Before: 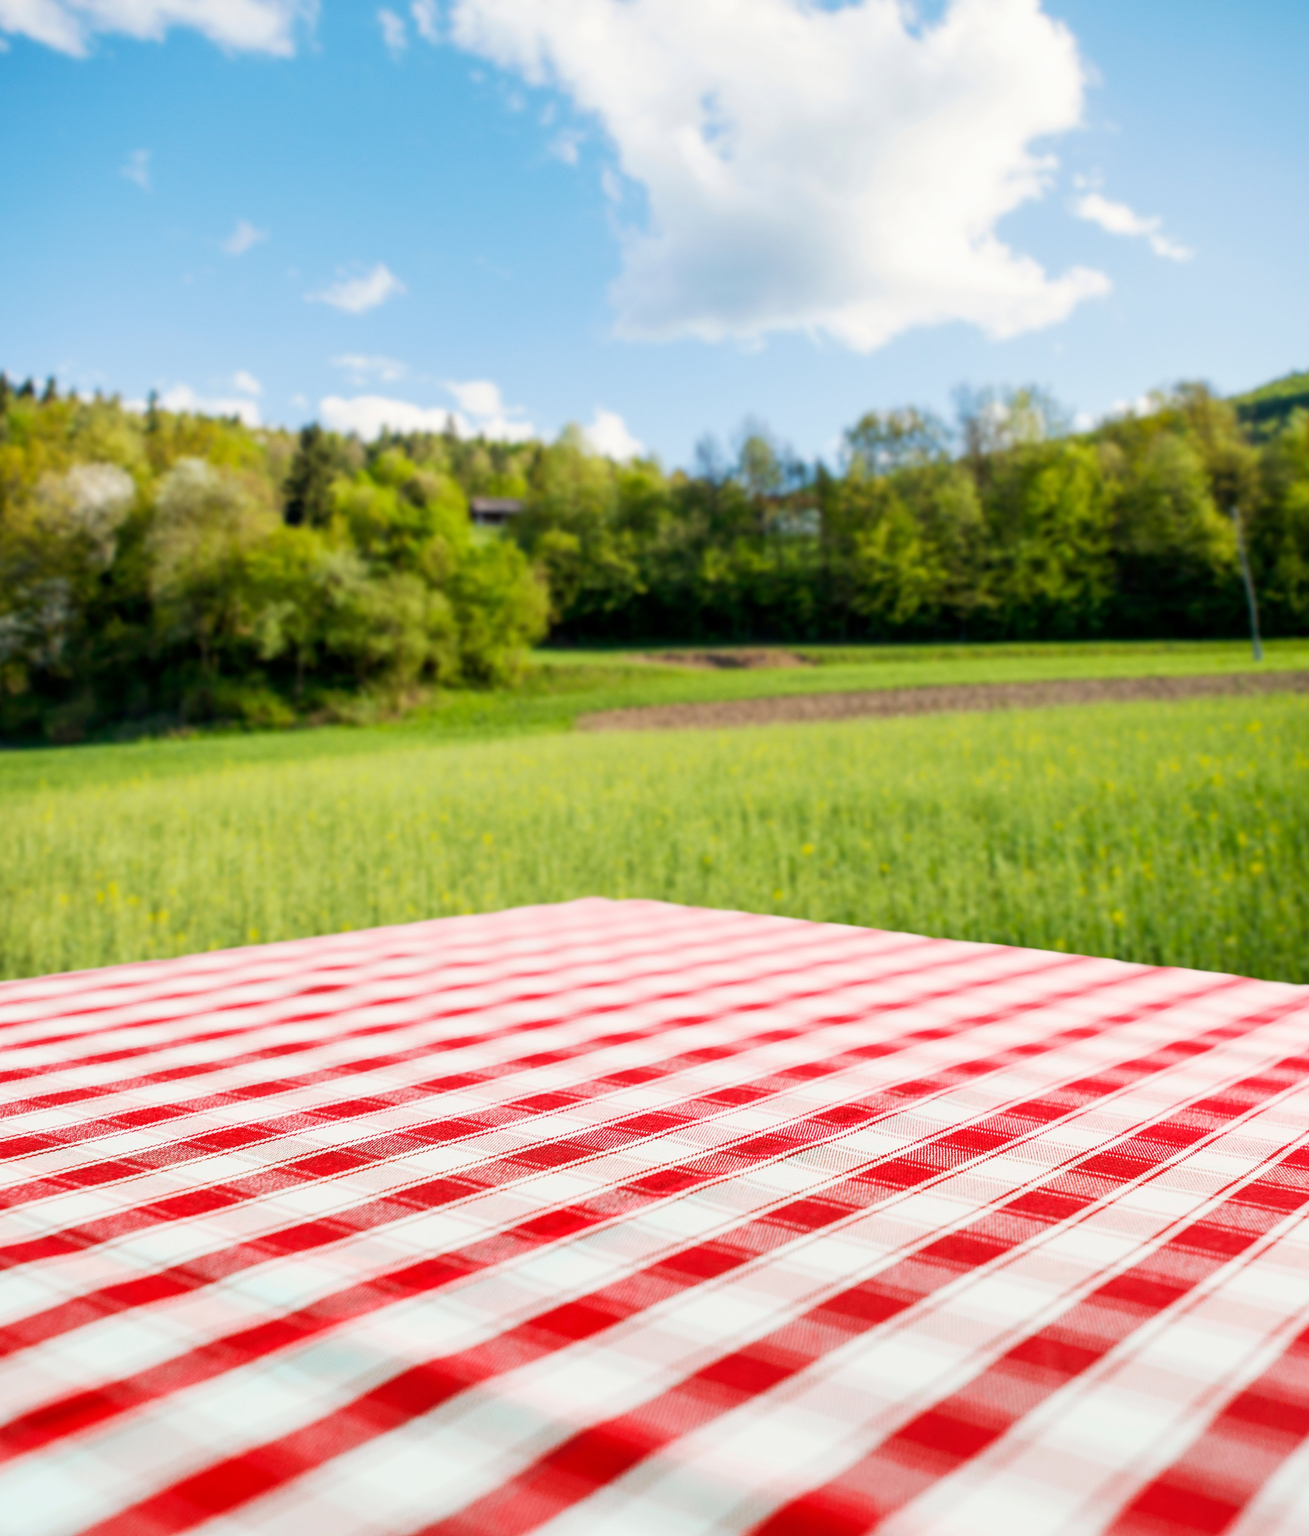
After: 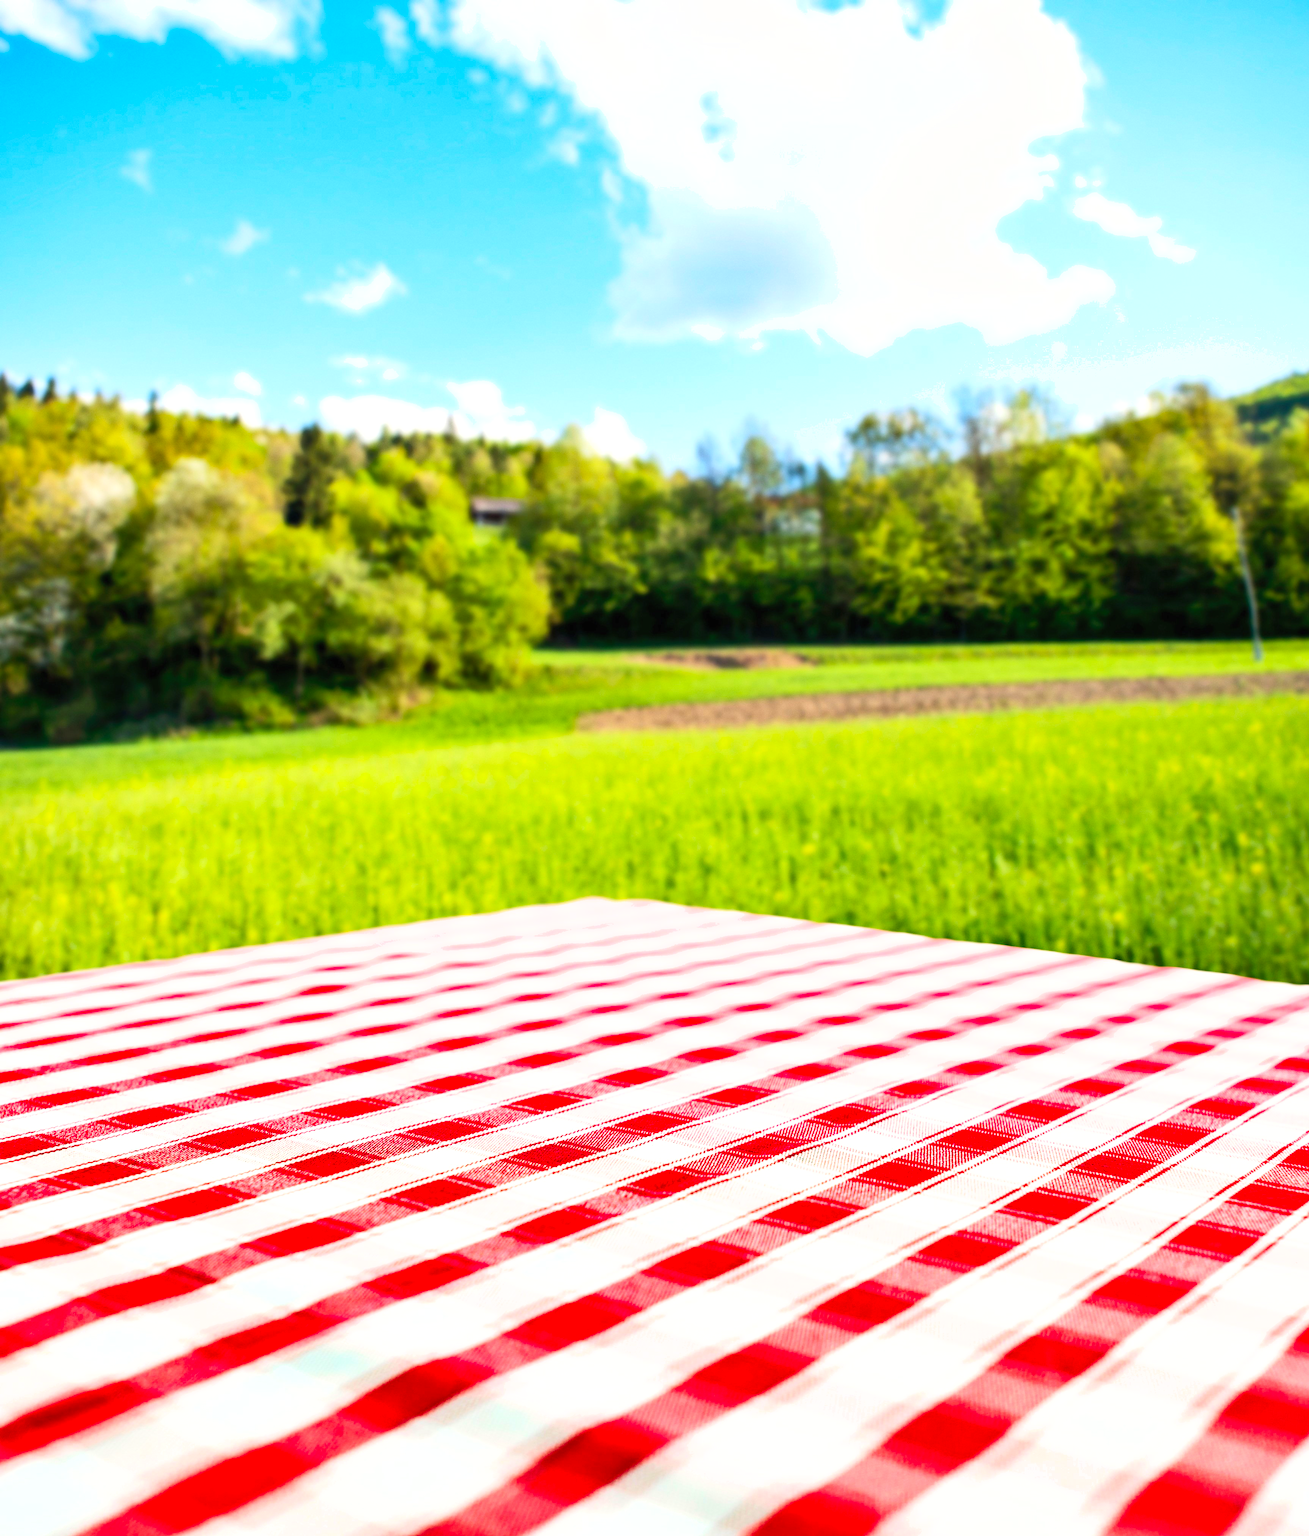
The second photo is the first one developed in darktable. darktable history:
shadows and highlights: shadows 13.81, white point adjustment 1.15, soften with gaussian
exposure: black level correction 0, exposure 0.392 EV, compensate highlight preservation false
contrast brightness saturation: contrast 0.197, brightness 0.17, saturation 0.225
